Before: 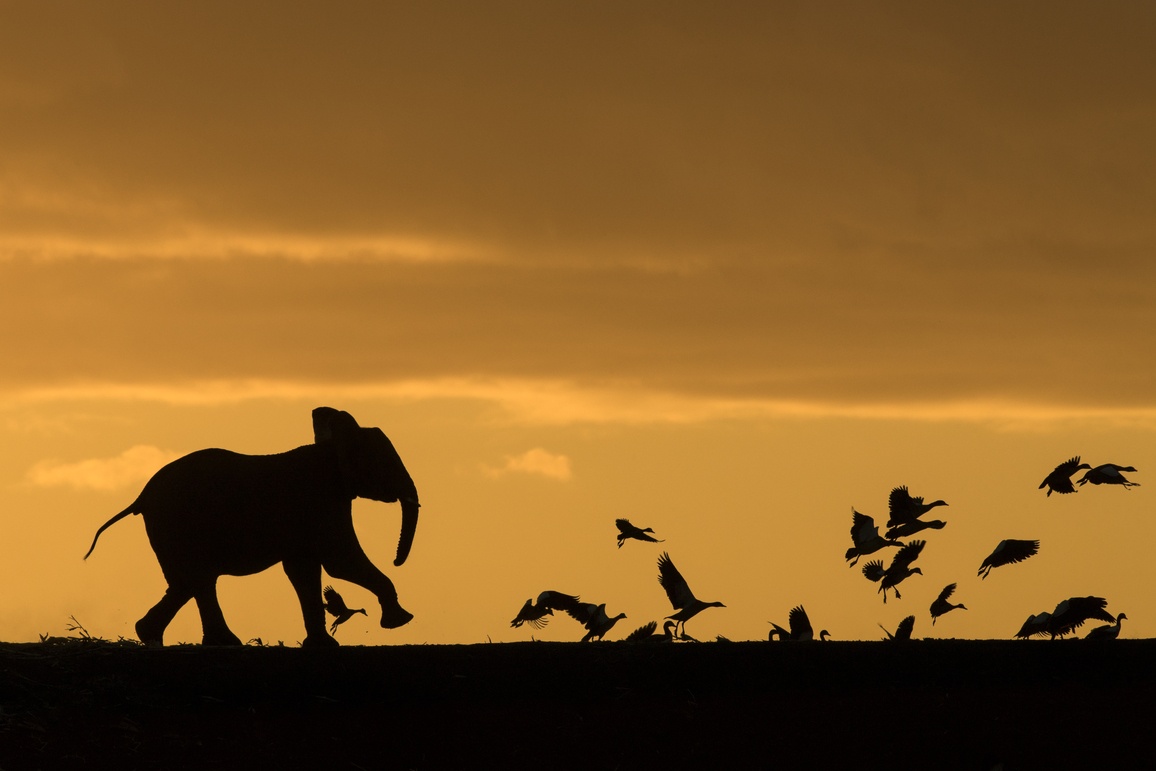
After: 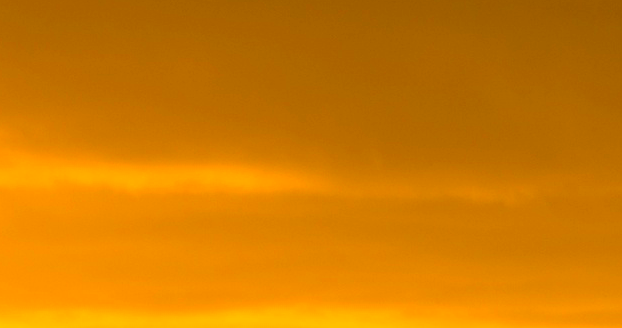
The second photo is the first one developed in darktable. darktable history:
crop: left 15.085%, top 9.121%, right 31.108%, bottom 48.209%
contrast brightness saturation: contrast 0.197, brightness 0.19, saturation 0.815
